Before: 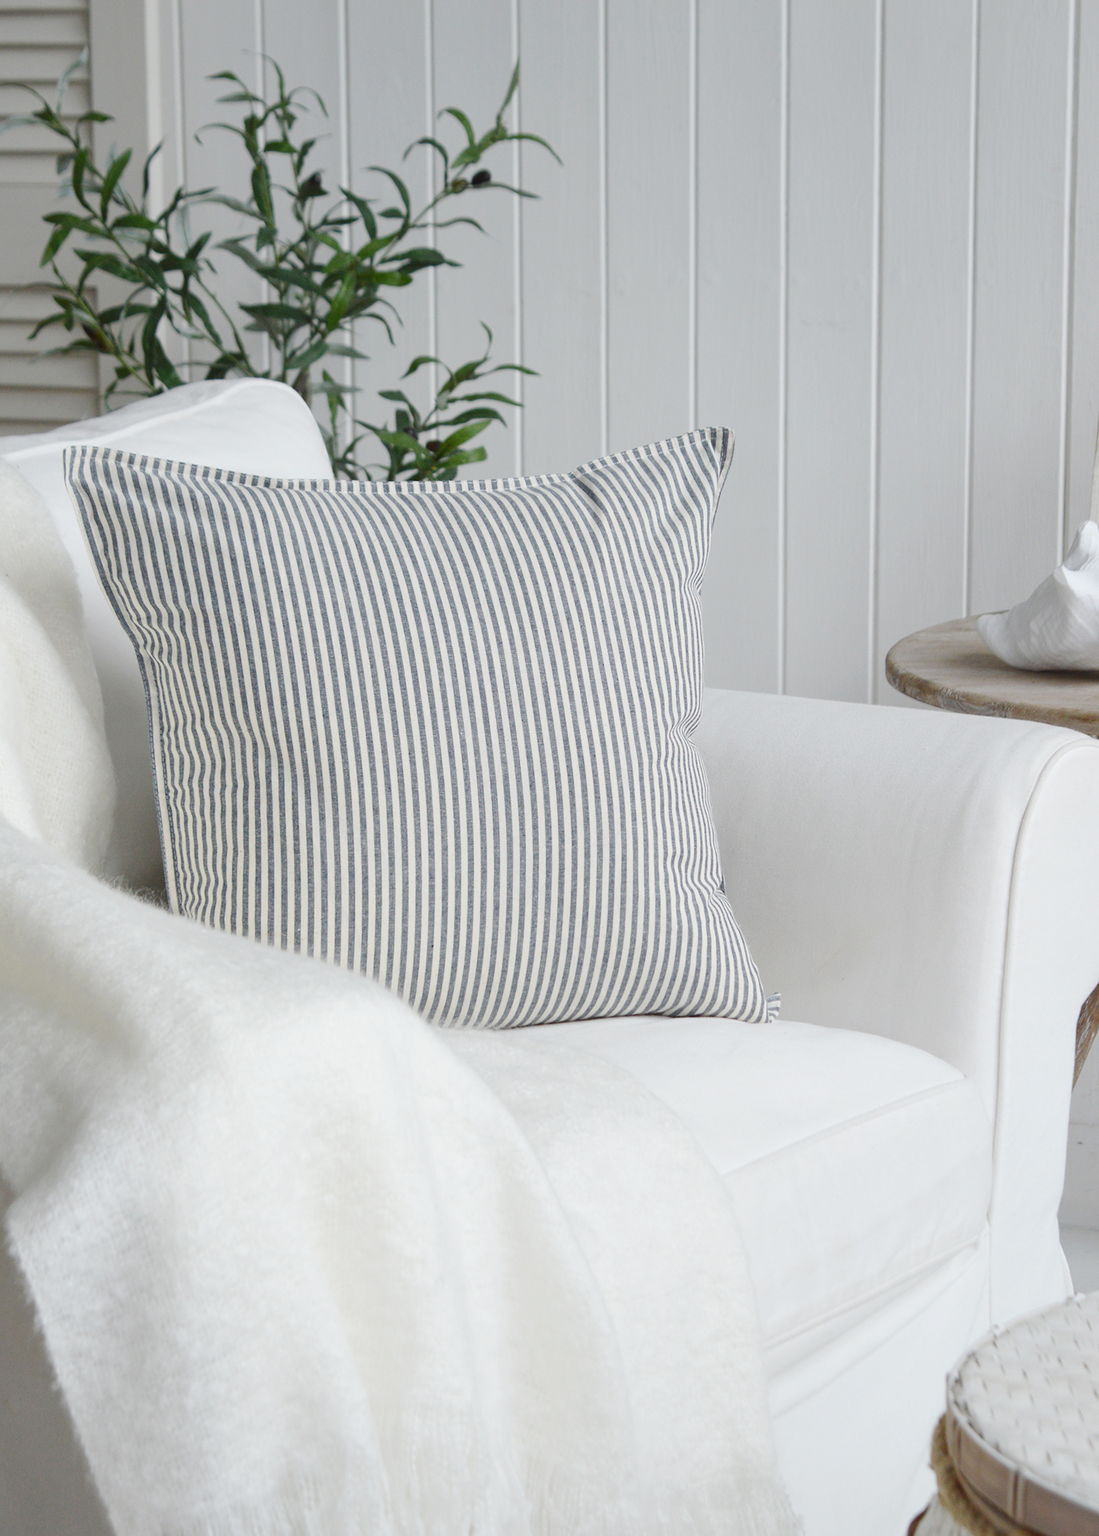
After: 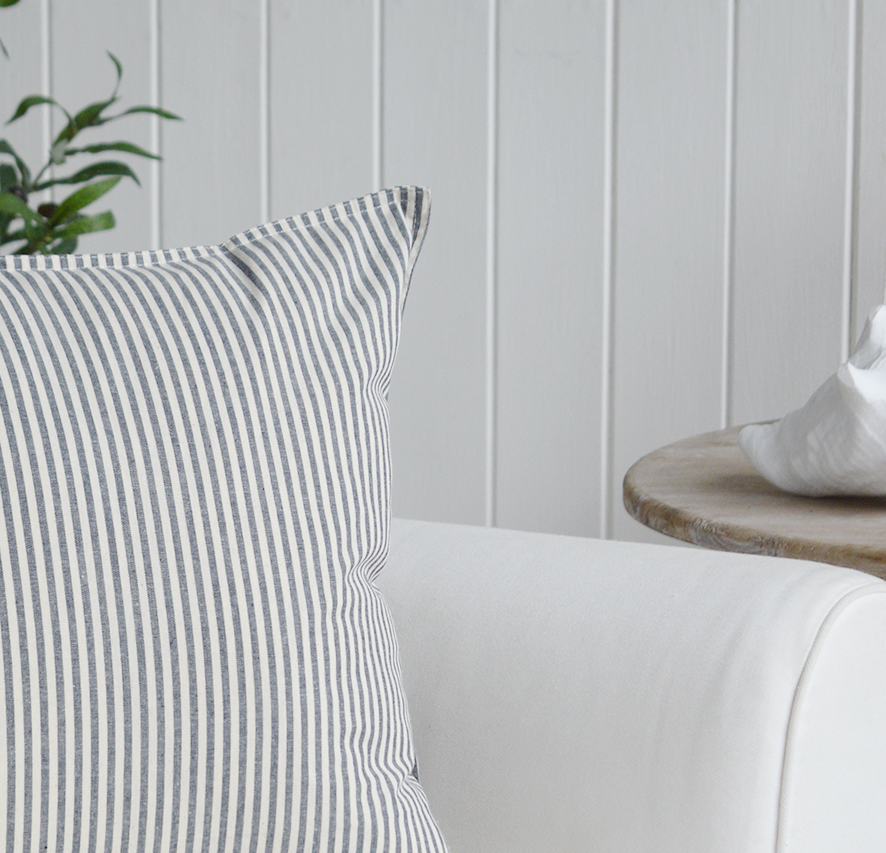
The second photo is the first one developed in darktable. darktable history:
crop: left 36.099%, top 18.334%, right 0.6%, bottom 38.035%
